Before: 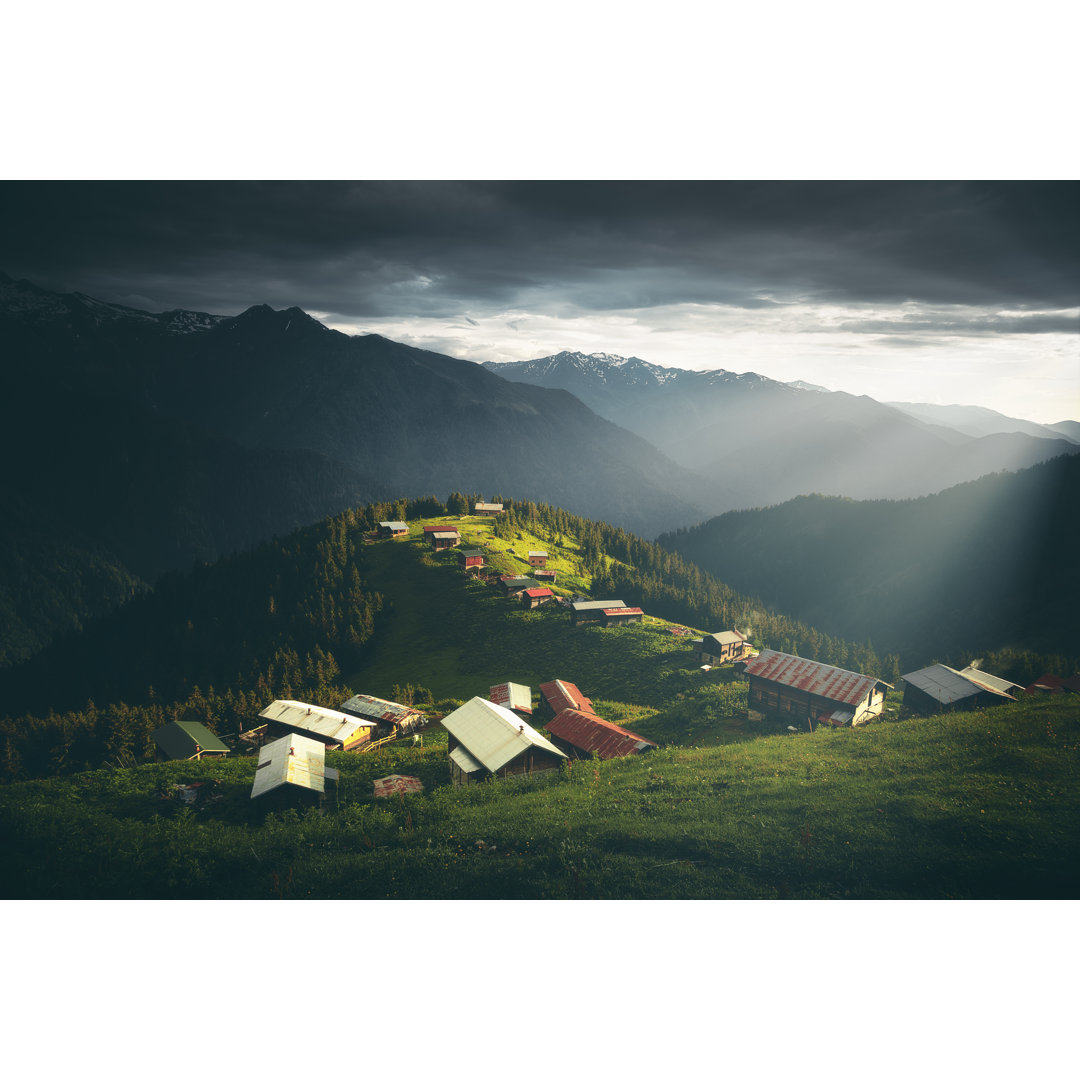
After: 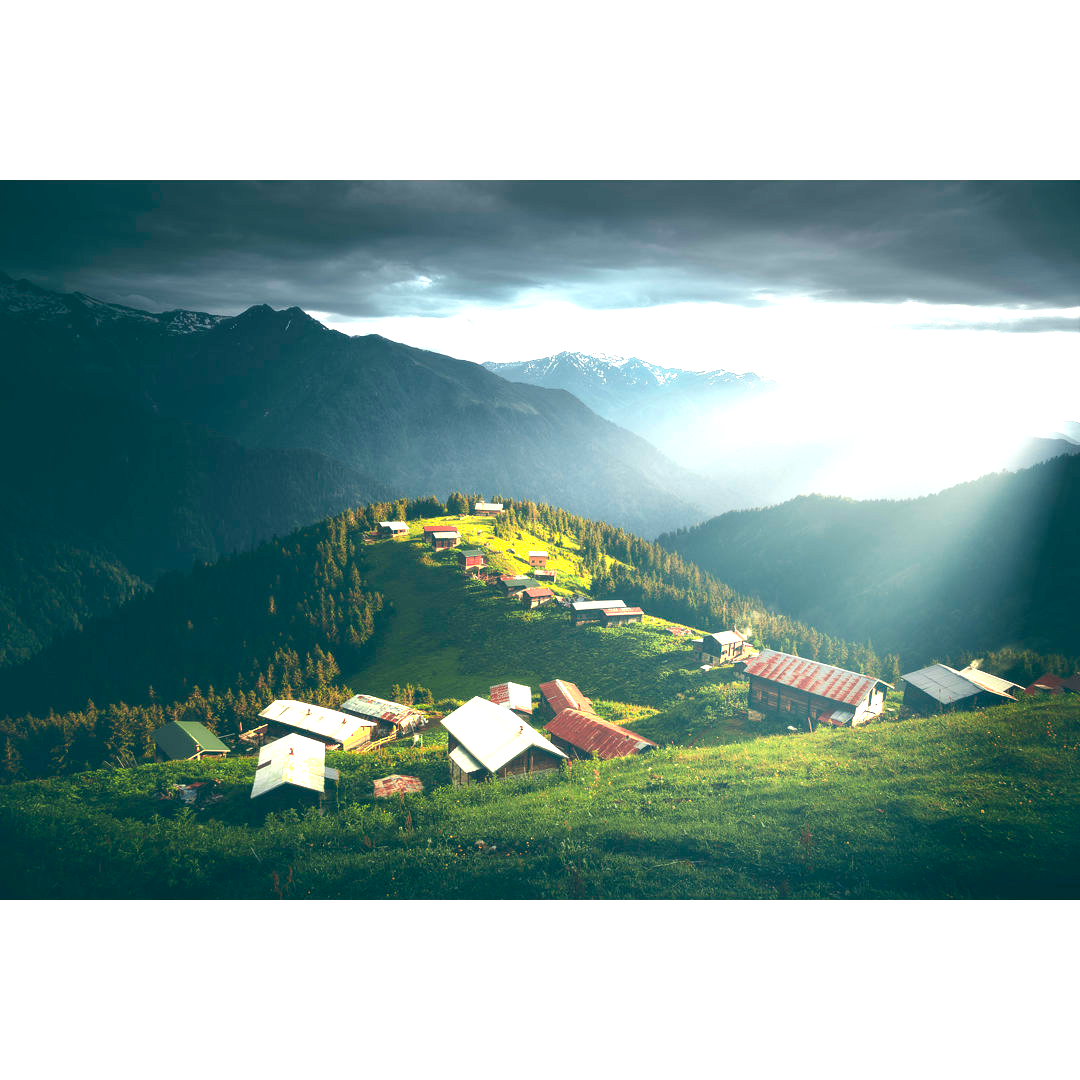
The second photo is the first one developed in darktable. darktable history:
exposure: exposure 1.501 EV, compensate exposure bias true, compensate highlight preservation false
